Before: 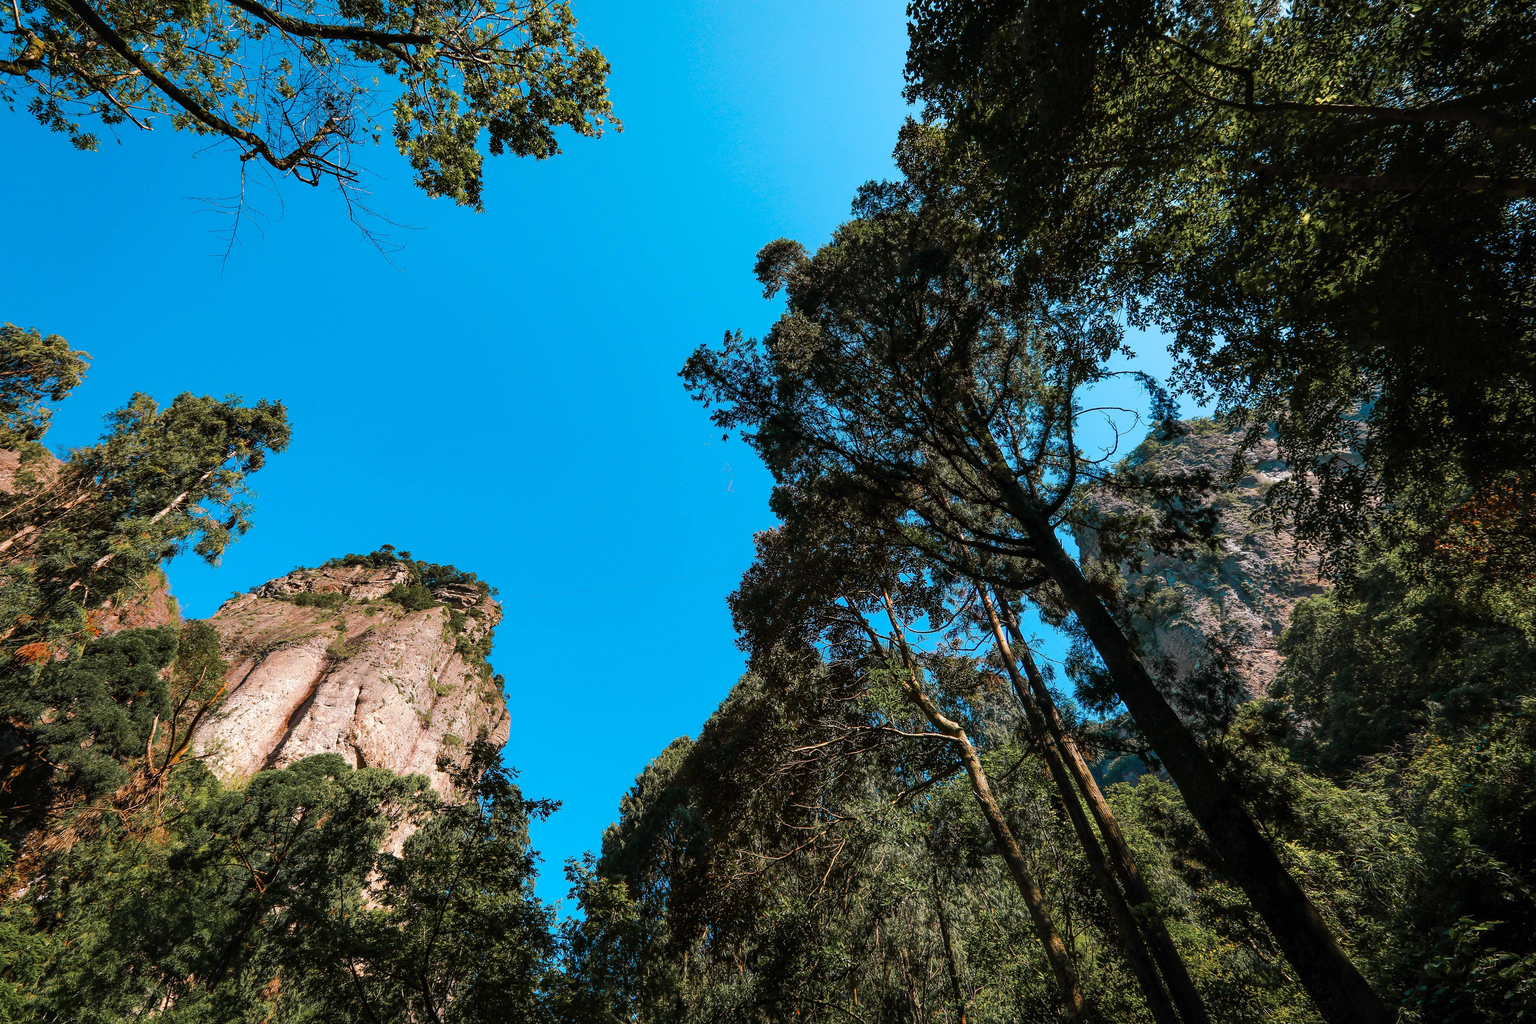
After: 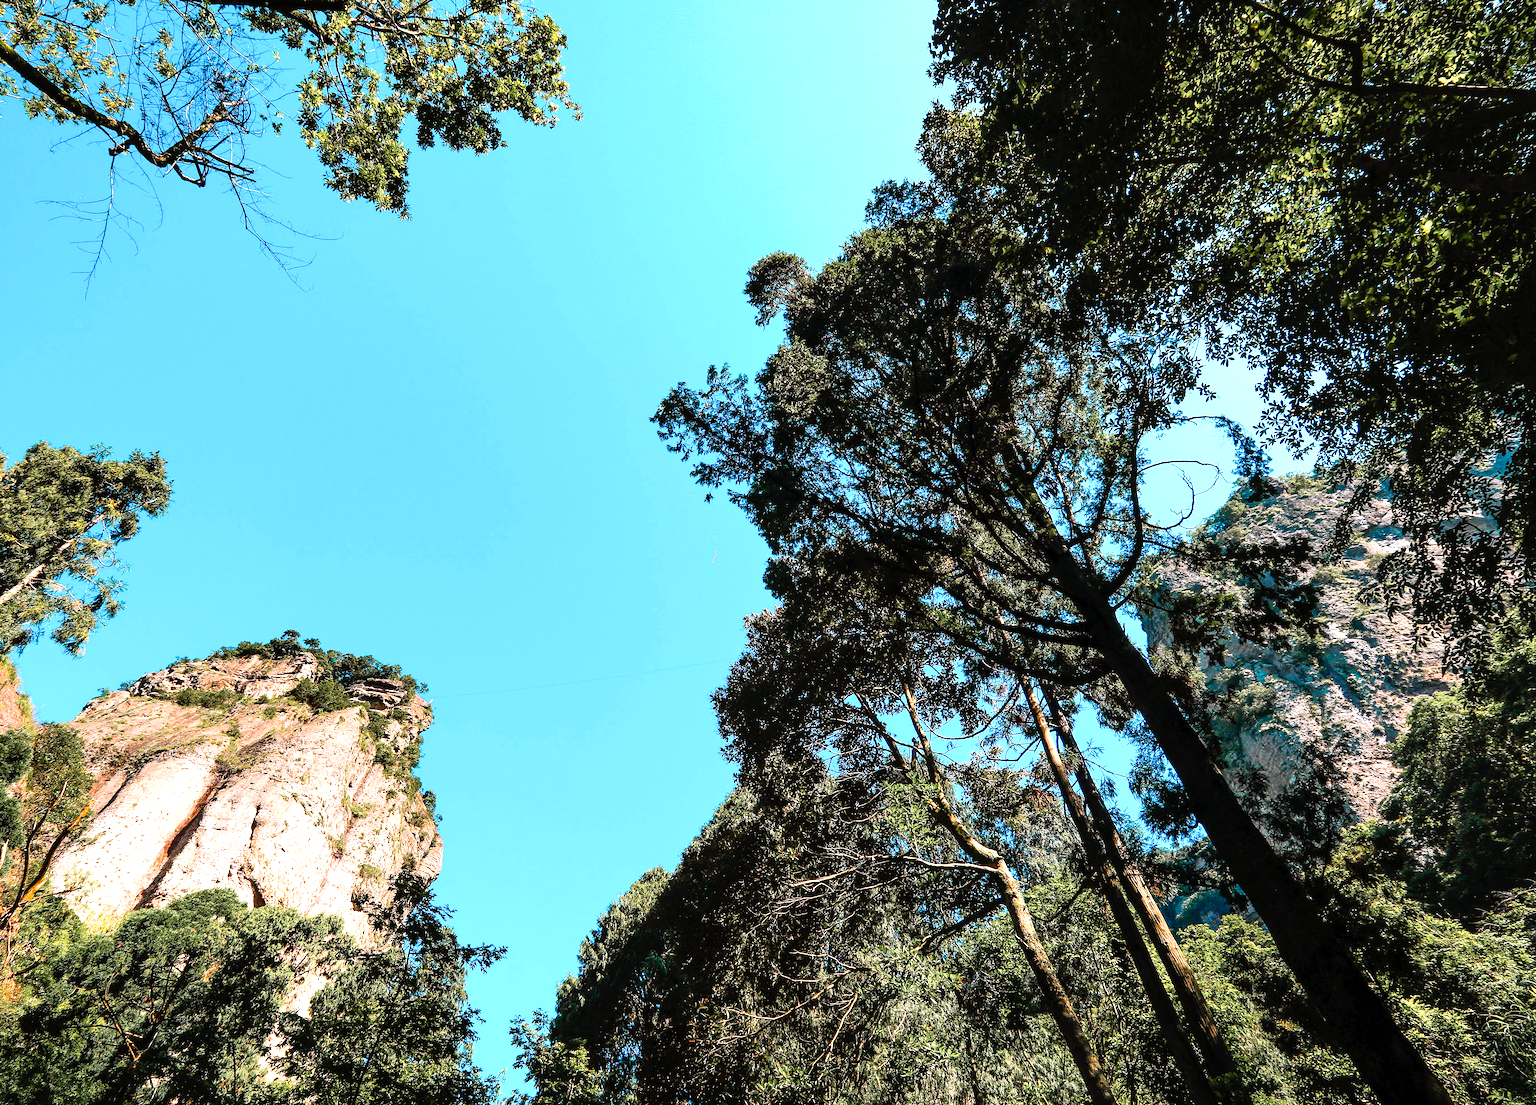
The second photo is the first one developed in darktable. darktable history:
local contrast: highlights 107%, shadows 98%, detail 119%, midtone range 0.2
exposure: black level correction 0, exposure 0.89 EV, compensate exposure bias true, compensate highlight preservation false
tone curve: curves: ch0 [(0, 0) (0.003, 0.007) (0.011, 0.01) (0.025, 0.018) (0.044, 0.028) (0.069, 0.034) (0.1, 0.04) (0.136, 0.051) (0.177, 0.104) (0.224, 0.161) (0.277, 0.234) (0.335, 0.316) (0.399, 0.41) (0.468, 0.487) (0.543, 0.577) (0.623, 0.679) (0.709, 0.769) (0.801, 0.854) (0.898, 0.922) (1, 1)], preserve colors none
crop: left 9.936%, top 3.467%, right 9.215%, bottom 9.203%
